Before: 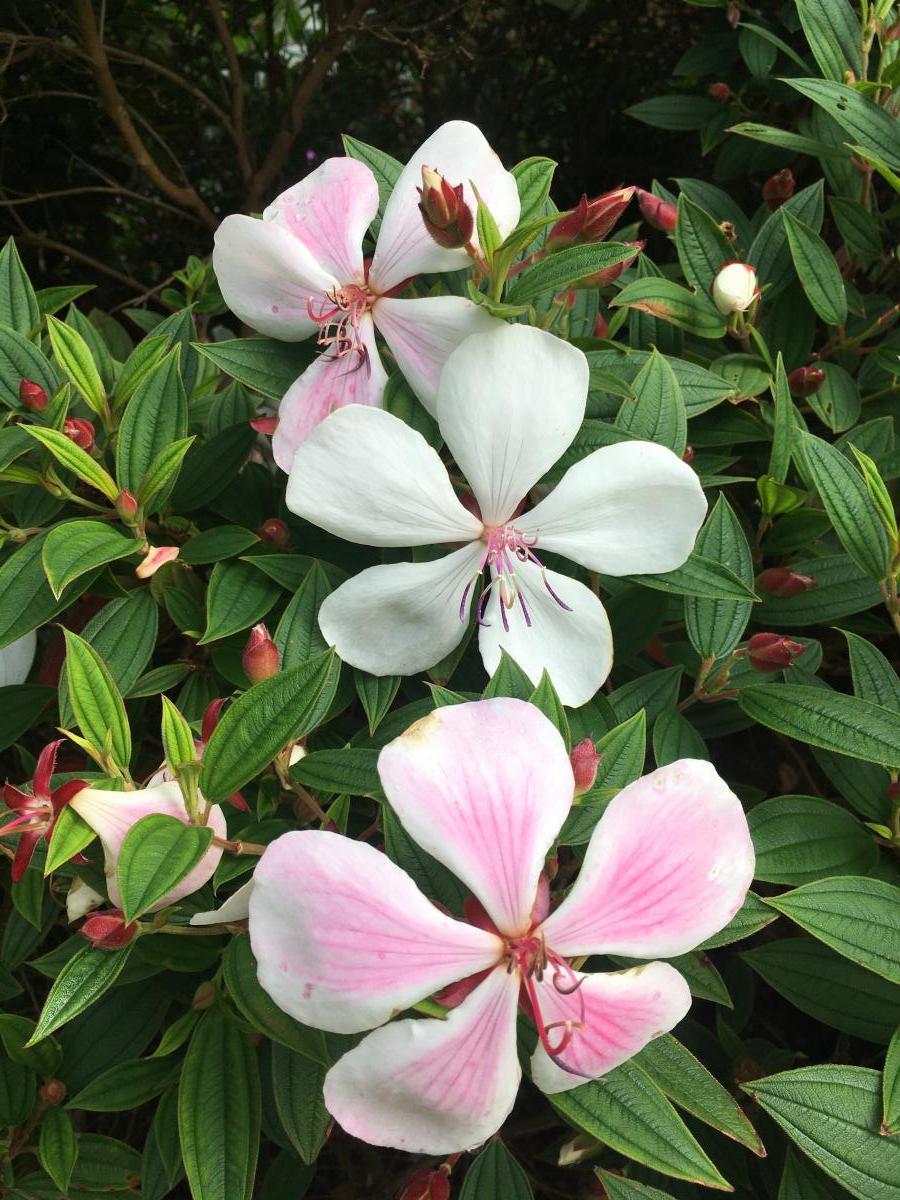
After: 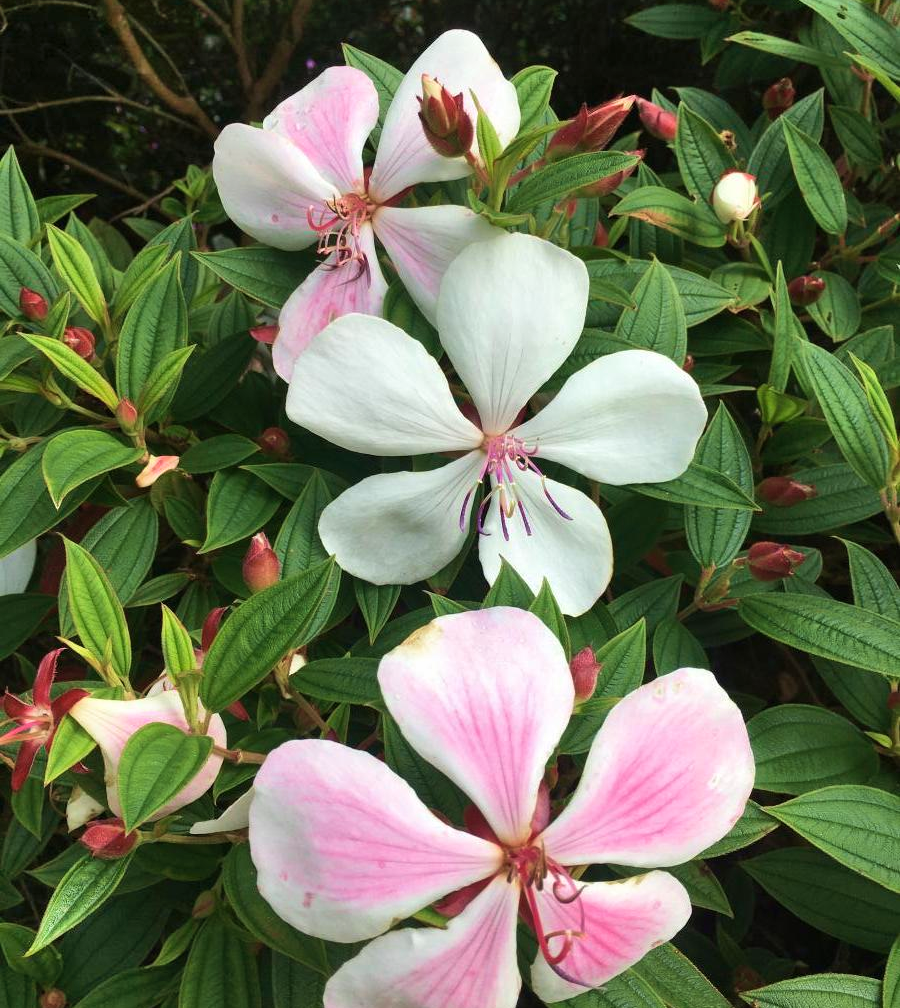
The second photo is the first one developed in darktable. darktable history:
white balance: emerald 1
shadows and highlights: shadows 53, soften with gaussian
crop: top 7.625%, bottom 8.027%
velvia: on, module defaults
